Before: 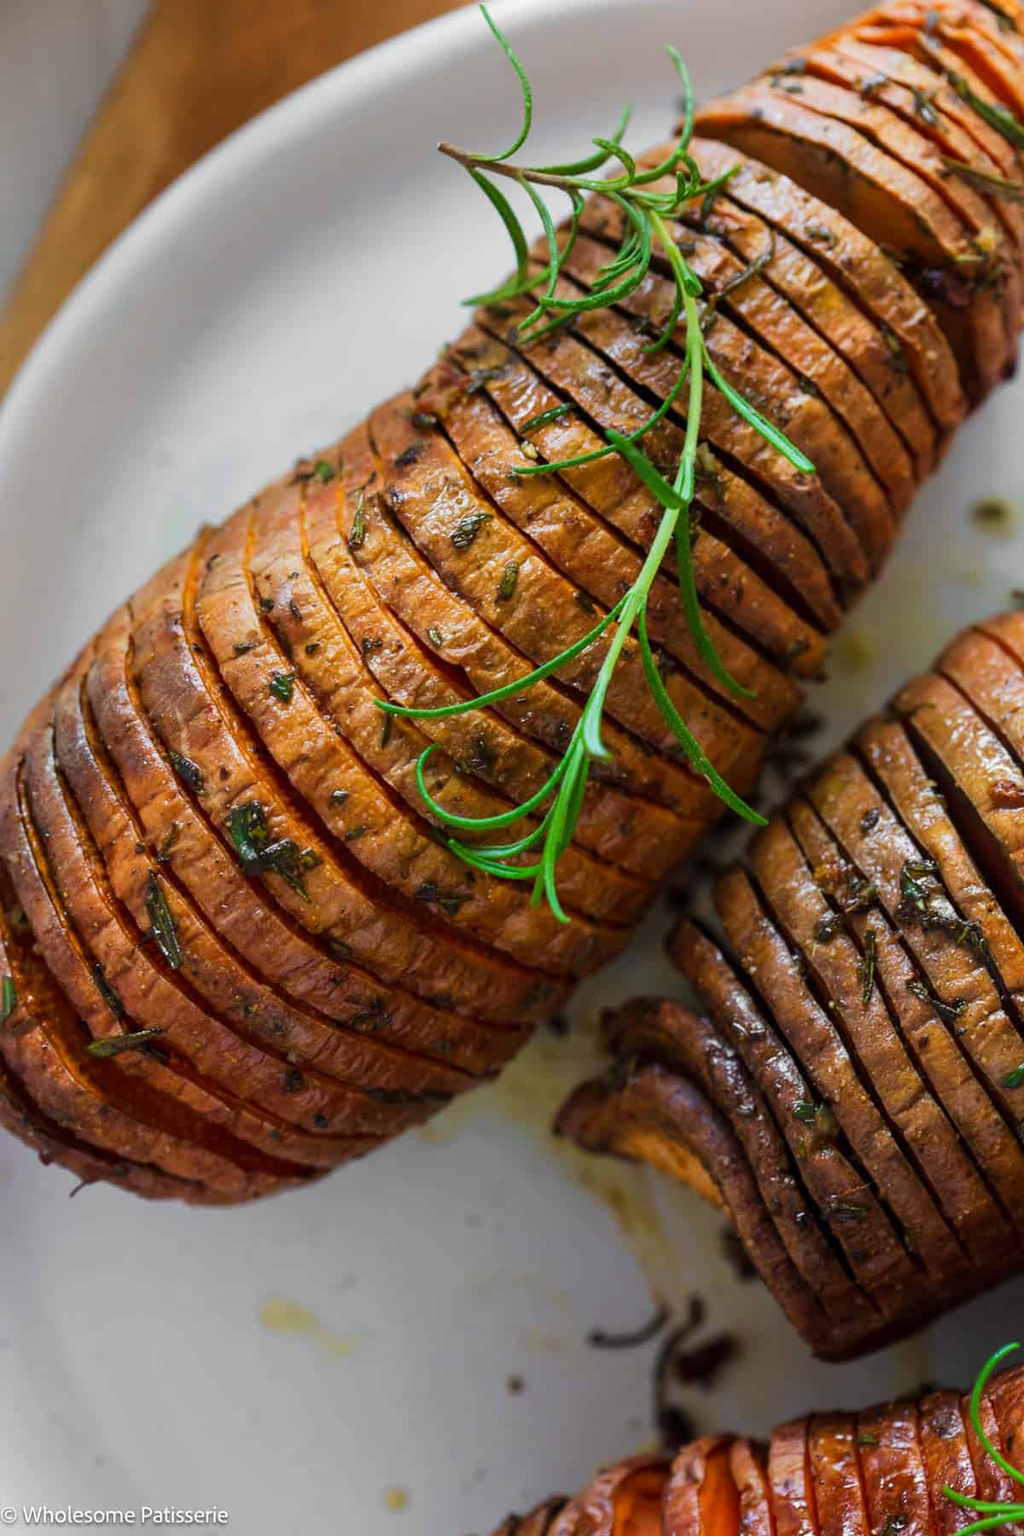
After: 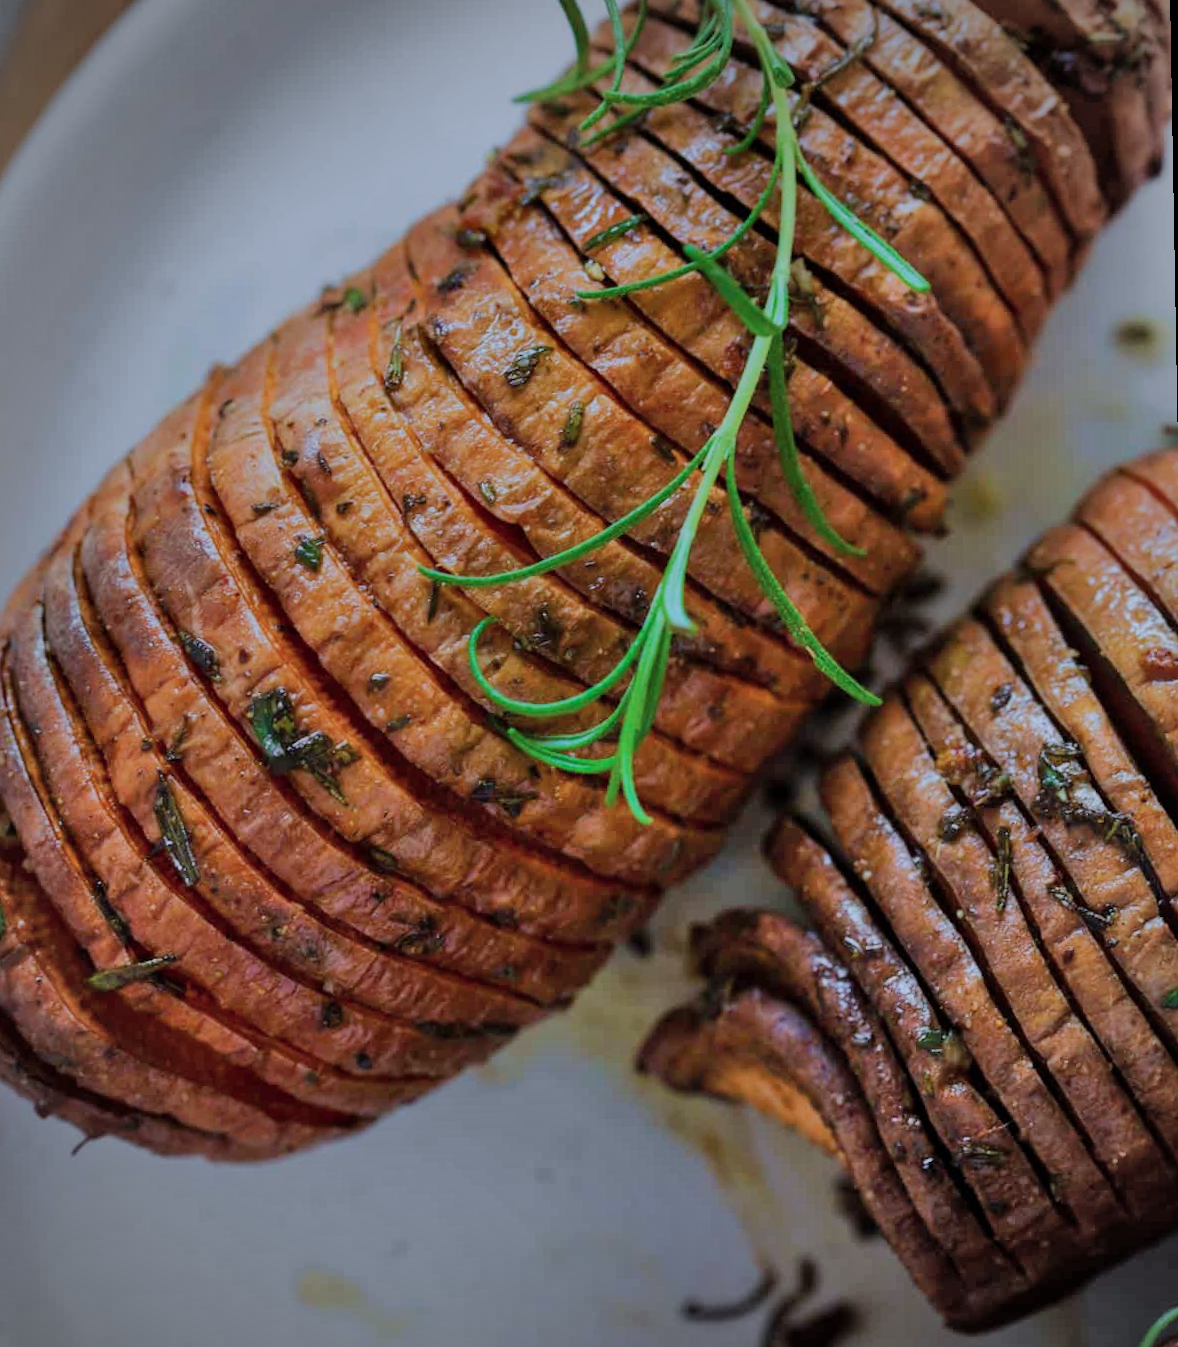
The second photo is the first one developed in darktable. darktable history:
tone equalizer: -8 EV 0.25 EV, -7 EV 0.417 EV, -6 EV 0.417 EV, -5 EV 0.25 EV, -3 EV -0.25 EV, -2 EV -0.417 EV, -1 EV -0.417 EV, +0 EV -0.25 EV, edges refinement/feathering 500, mask exposure compensation -1.57 EV, preserve details guided filter
filmic rgb: black relative exposure -16 EV, white relative exposure 4.97 EV, hardness 6.25
rotate and perspective: rotation -1°, crop left 0.011, crop right 0.989, crop top 0.025, crop bottom 0.975
color correction: highlights a* -2.24, highlights b* -18.1
vignetting: on, module defaults
shadows and highlights: low approximation 0.01, soften with gaussian
crop and rotate: left 1.814%, top 12.818%, right 0.25%, bottom 9.225%
